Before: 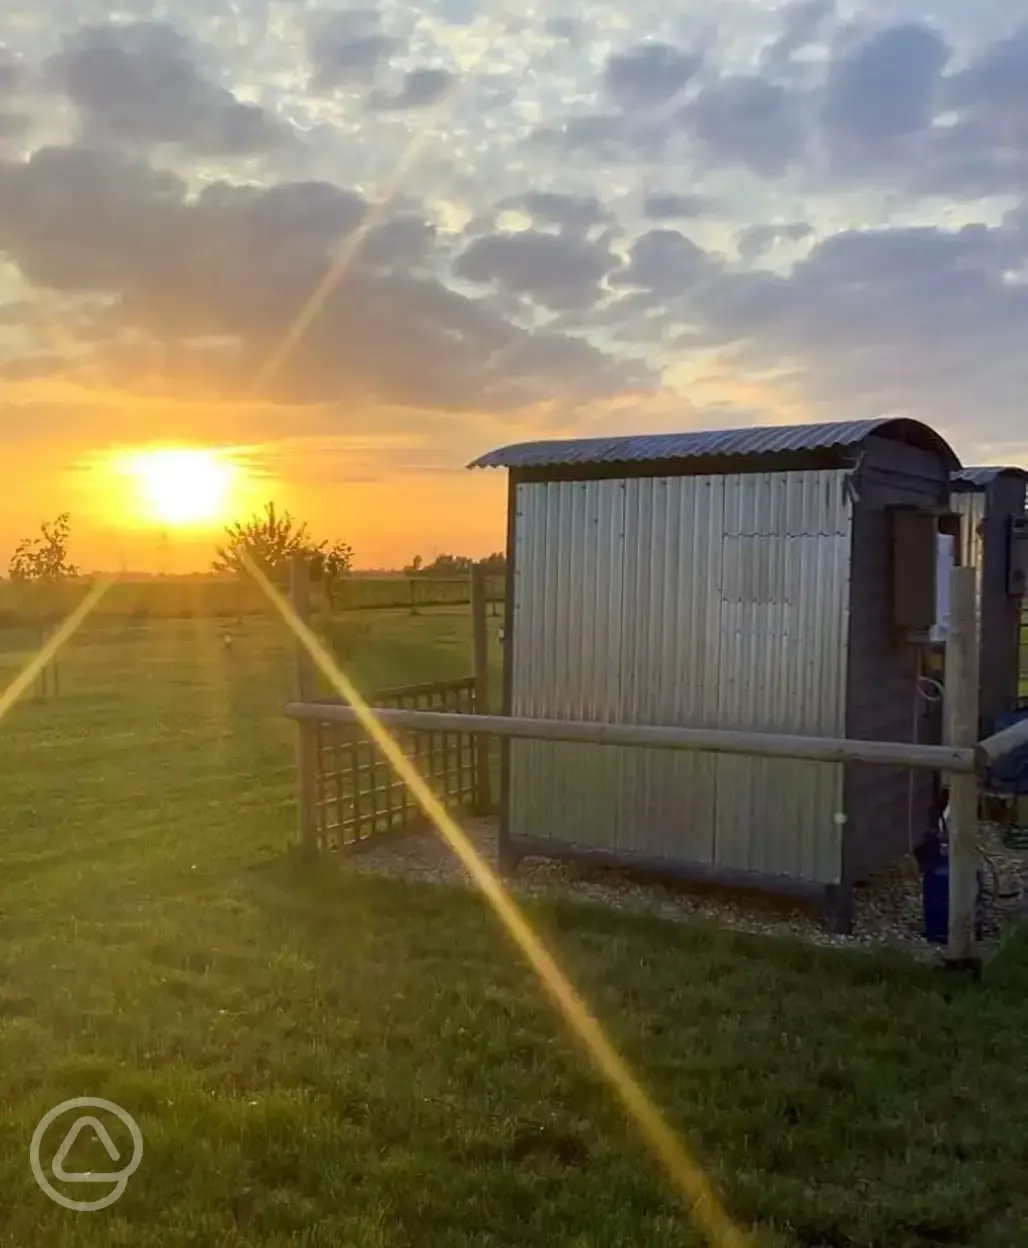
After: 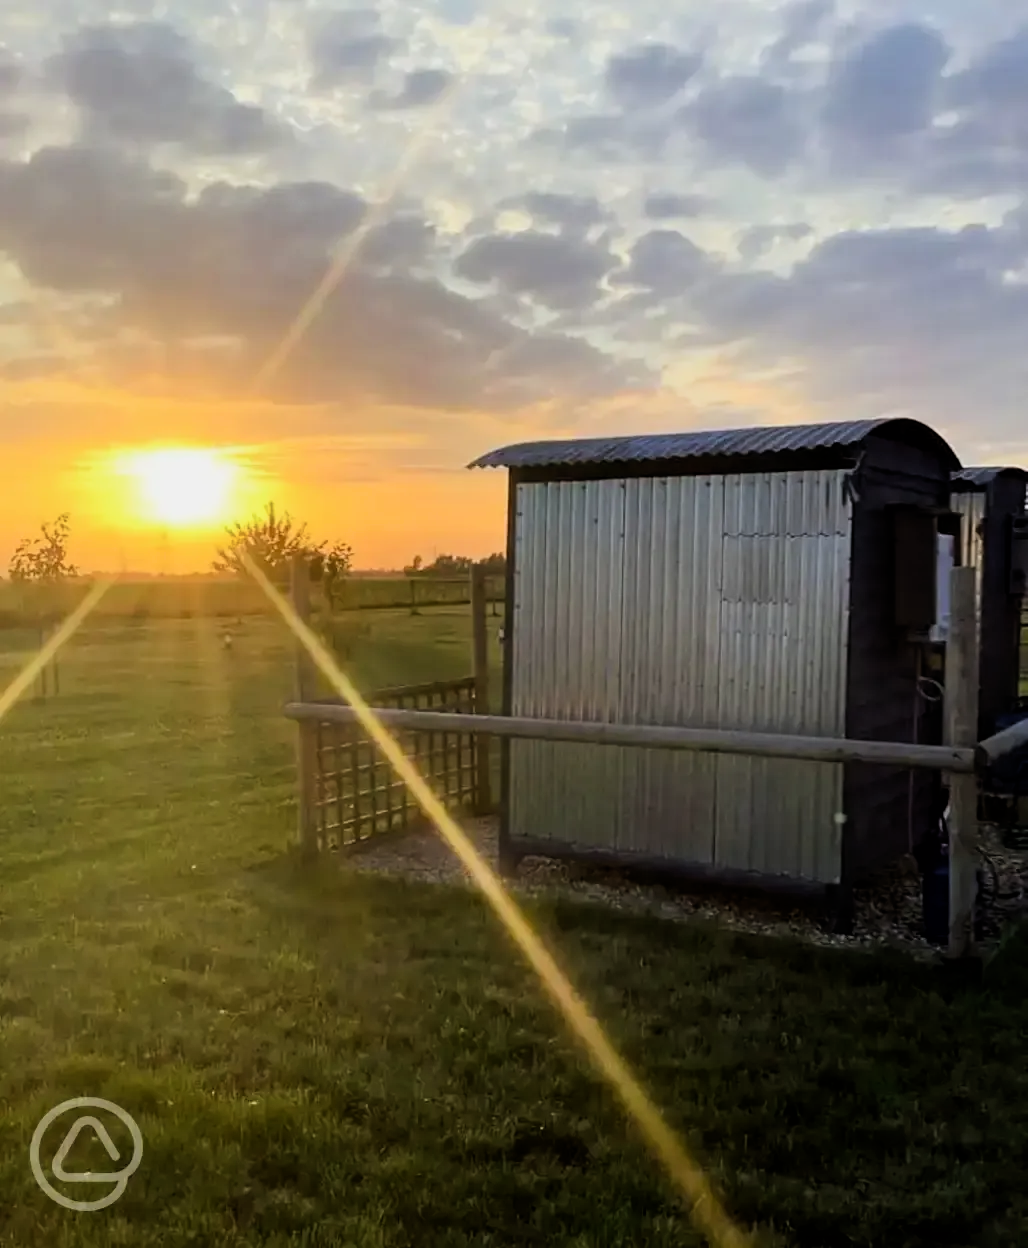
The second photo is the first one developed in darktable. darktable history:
filmic rgb: black relative exposure -16 EV, white relative exposure 6.23 EV, hardness 5.13, contrast 1.356
